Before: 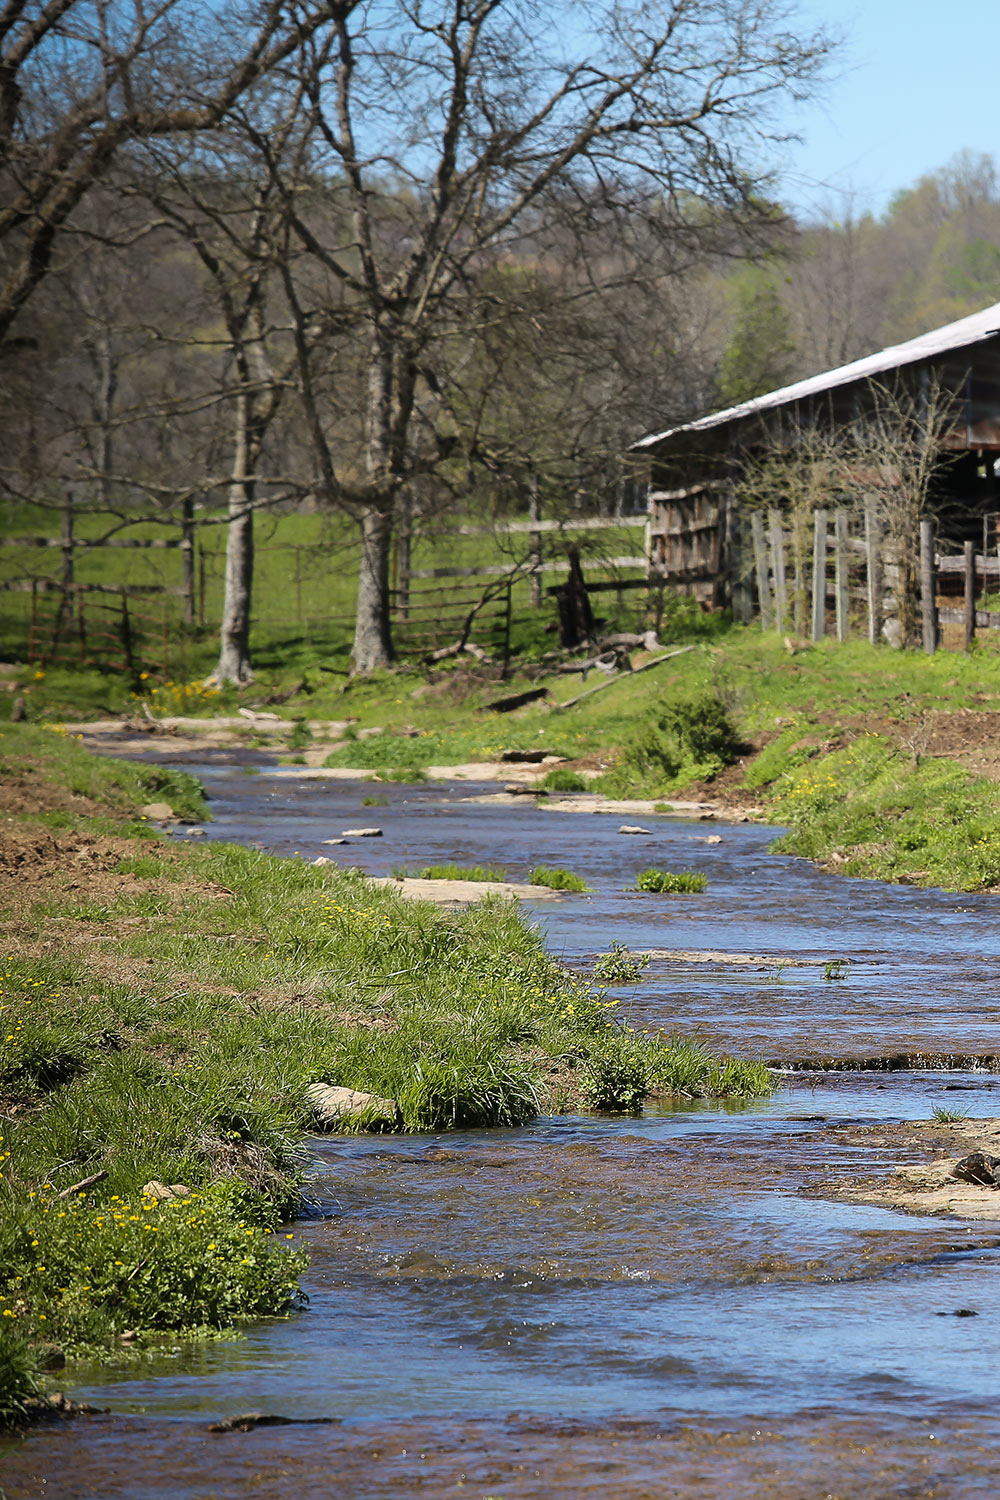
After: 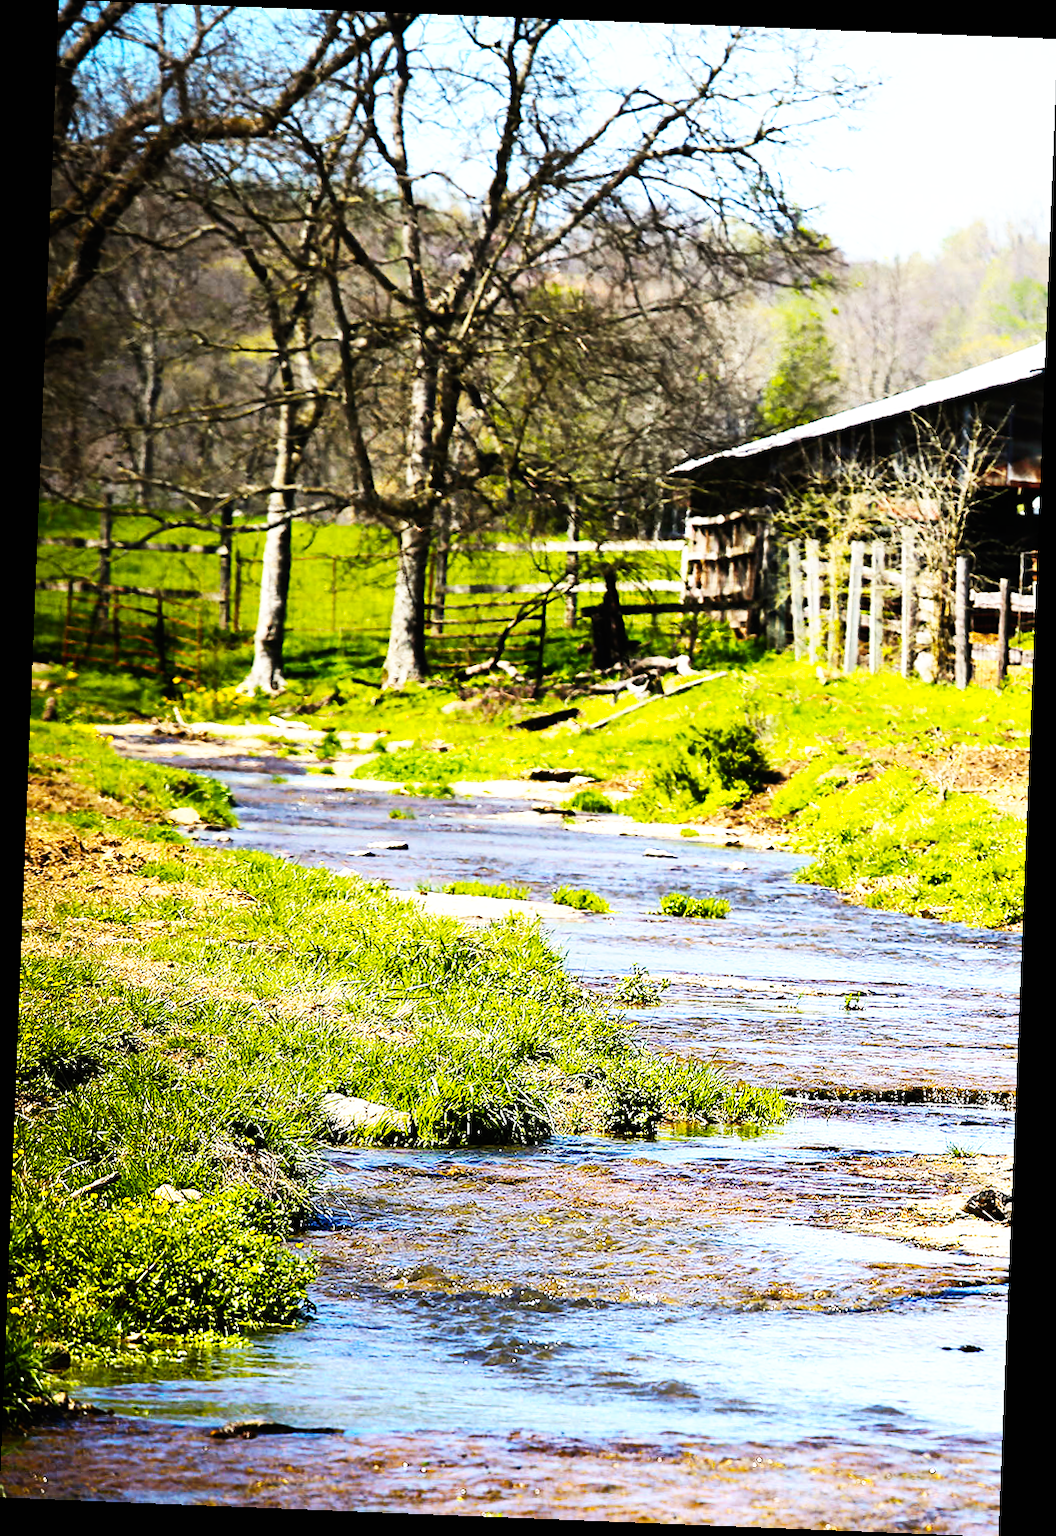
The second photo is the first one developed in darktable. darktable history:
rotate and perspective: rotation 2.27°, automatic cropping off
base curve: curves: ch0 [(0, 0) (0.007, 0.004) (0.027, 0.03) (0.046, 0.07) (0.207, 0.54) (0.442, 0.872) (0.673, 0.972) (1, 1)], preserve colors none
color balance rgb: linear chroma grading › global chroma 15%, perceptual saturation grading › global saturation 30%
tone equalizer: -8 EV -1.08 EV, -7 EV -1.01 EV, -6 EV -0.867 EV, -5 EV -0.578 EV, -3 EV 0.578 EV, -2 EV 0.867 EV, -1 EV 1.01 EV, +0 EV 1.08 EV, edges refinement/feathering 500, mask exposure compensation -1.57 EV, preserve details no
